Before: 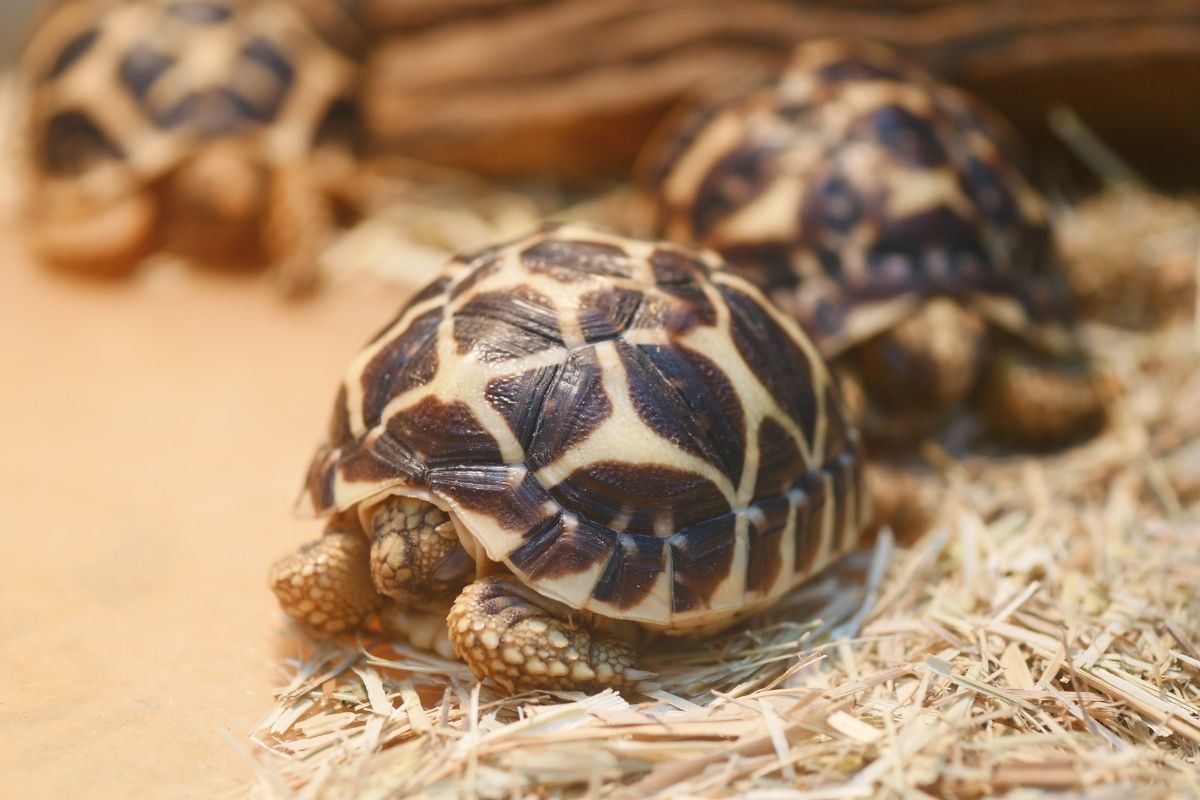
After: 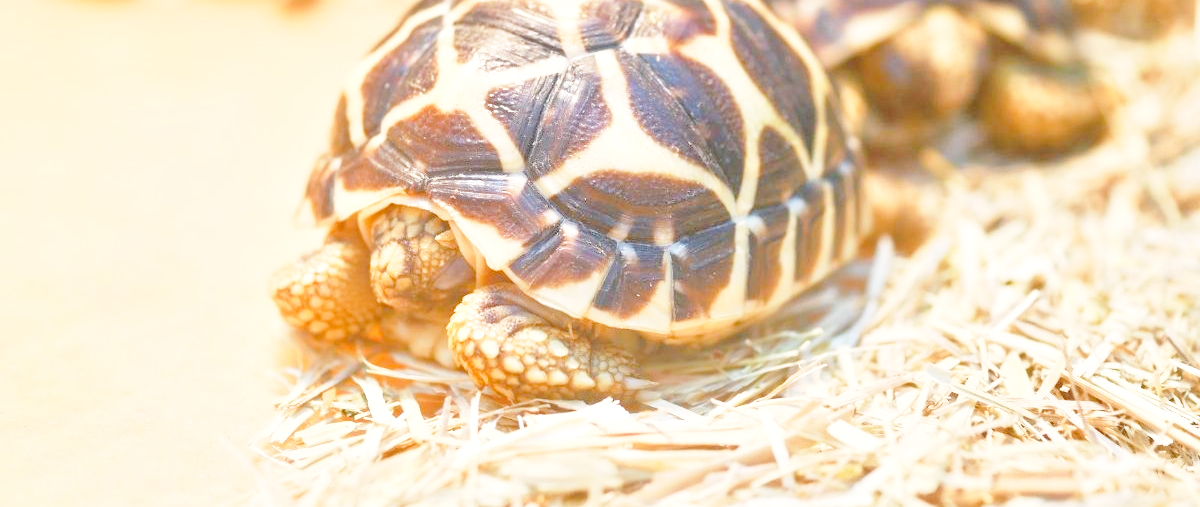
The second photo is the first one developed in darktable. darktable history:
base curve: curves: ch0 [(0, 0) (0.028, 0.03) (0.121, 0.232) (0.46, 0.748) (0.859, 0.968) (1, 1)], preserve colors none
crop and rotate: top 36.597%
tone equalizer: -8 EV 1.99 EV, -7 EV 2 EV, -6 EV 1.98 EV, -5 EV 1.99 EV, -4 EV 1.97 EV, -3 EV 1.49 EV, -2 EV 0.977 EV, -1 EV 0.511 EV, mask exposure compensation -0.493 EV
